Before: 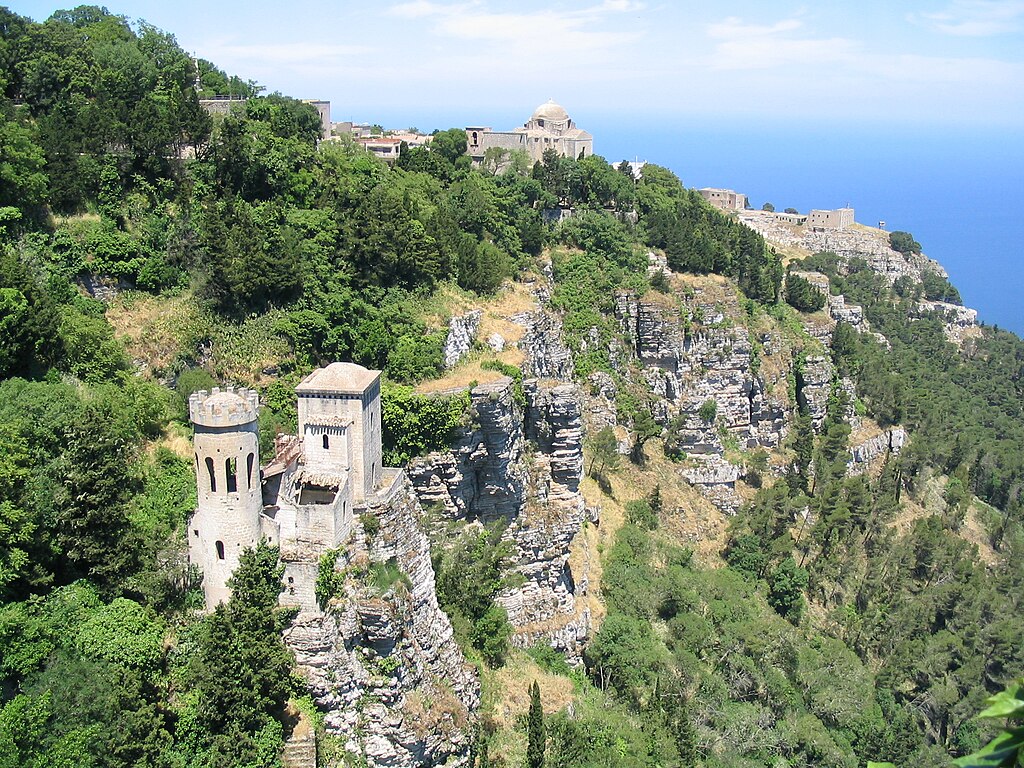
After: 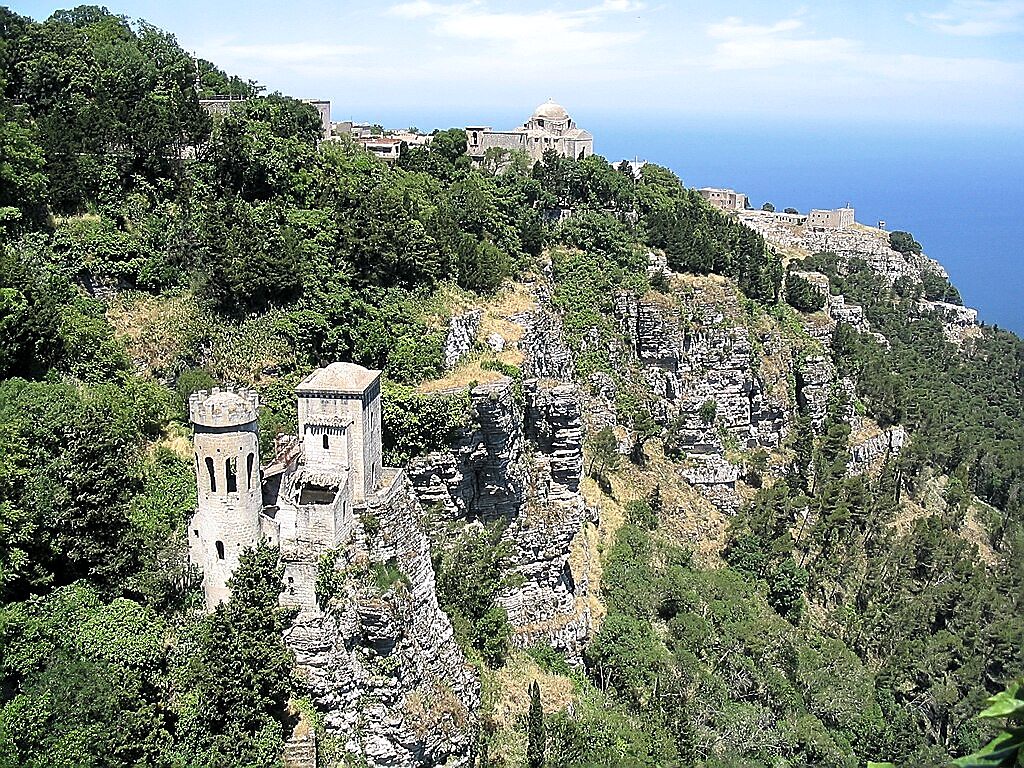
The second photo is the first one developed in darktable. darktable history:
levels: levels [0.029, 0.545, 0.971]
tone equalizer: on, module defaults
sharpen: radius 1.4, amount 1.25, threshold 0.7
